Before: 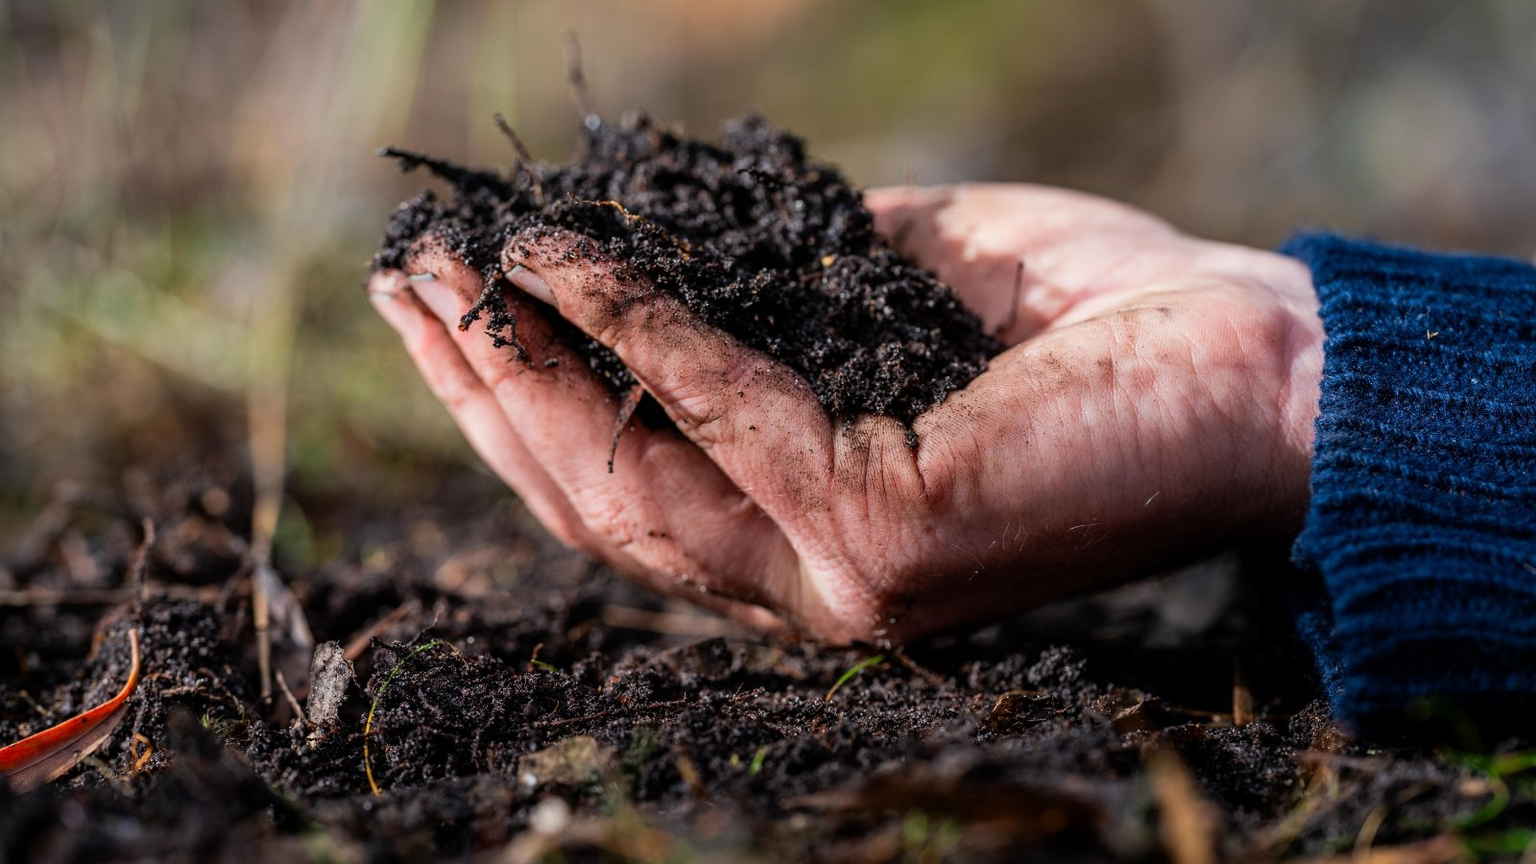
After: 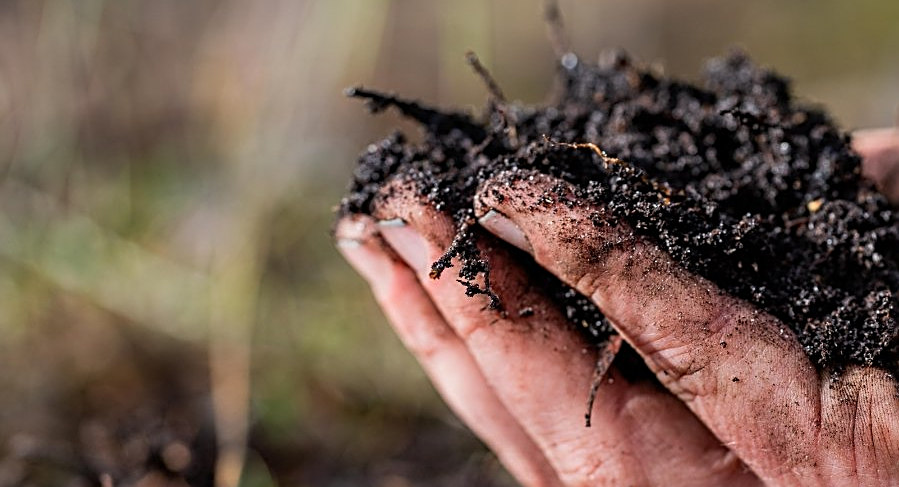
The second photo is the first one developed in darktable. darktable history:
sharpen: radius 2.532, amount 0.629
crop and rotate: left 3.065%, top 7.423%, right 40.731%, bottom 38.403%
